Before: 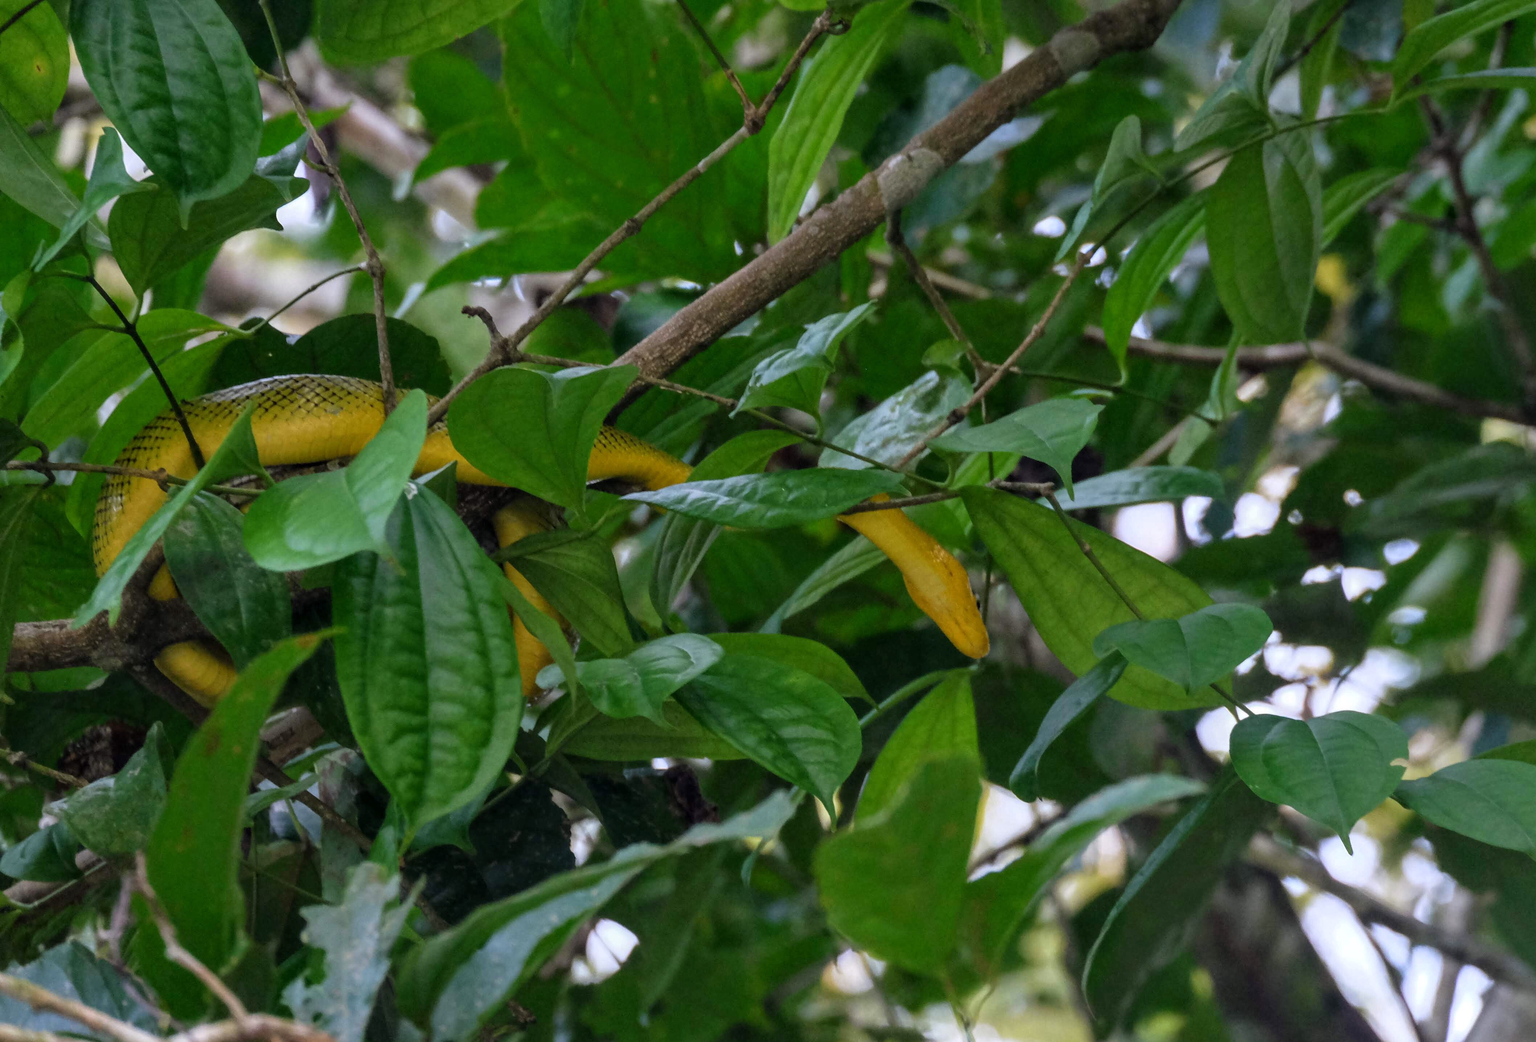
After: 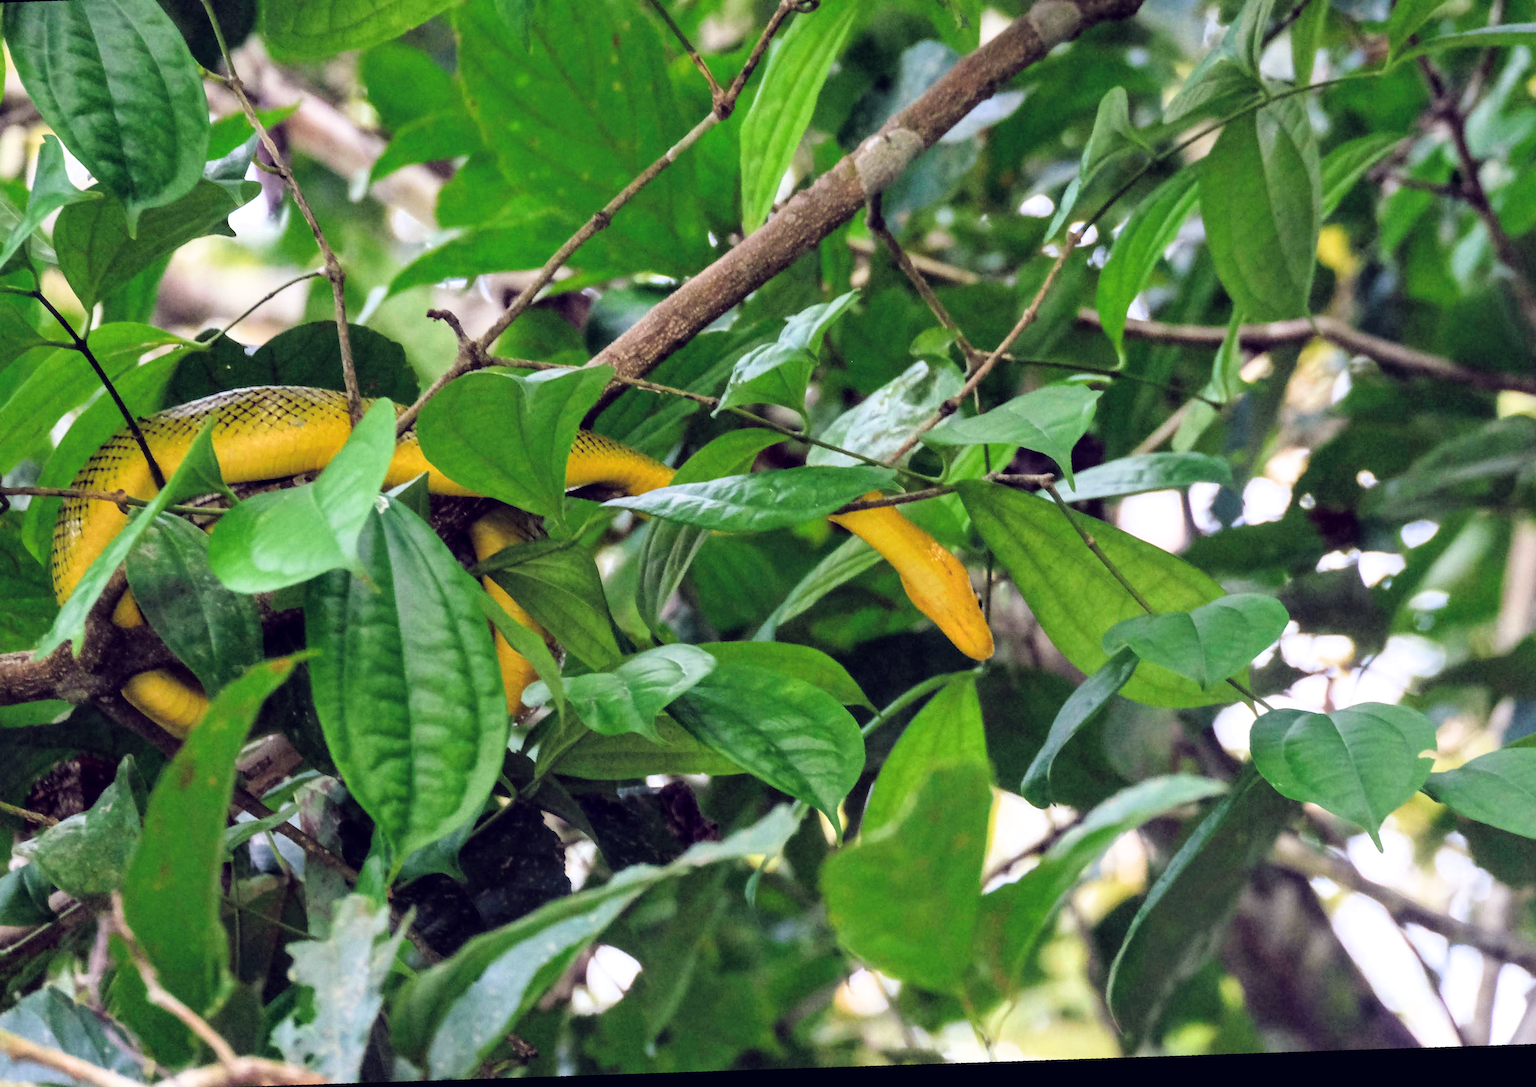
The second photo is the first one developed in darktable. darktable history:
exposure: black level correction 0.001, exposure 1.3 EV, compensate highlight preservation false
rotate and perspective: rotation -4.2°, shear 0.006, automatic cropping off
crop and rotate: angle -1.96°, left 3.097%, top 4.154%, right 1.586%, bottom 0.529%
filmic rgb: hardness 4.17
color balance: lift [1.001, 0.997, 0.99, 1.01], gamma [1.007, 1, 0.975, 1.025], gain [1, 1.065, 1.052, 0.935], contrast 13.25%
